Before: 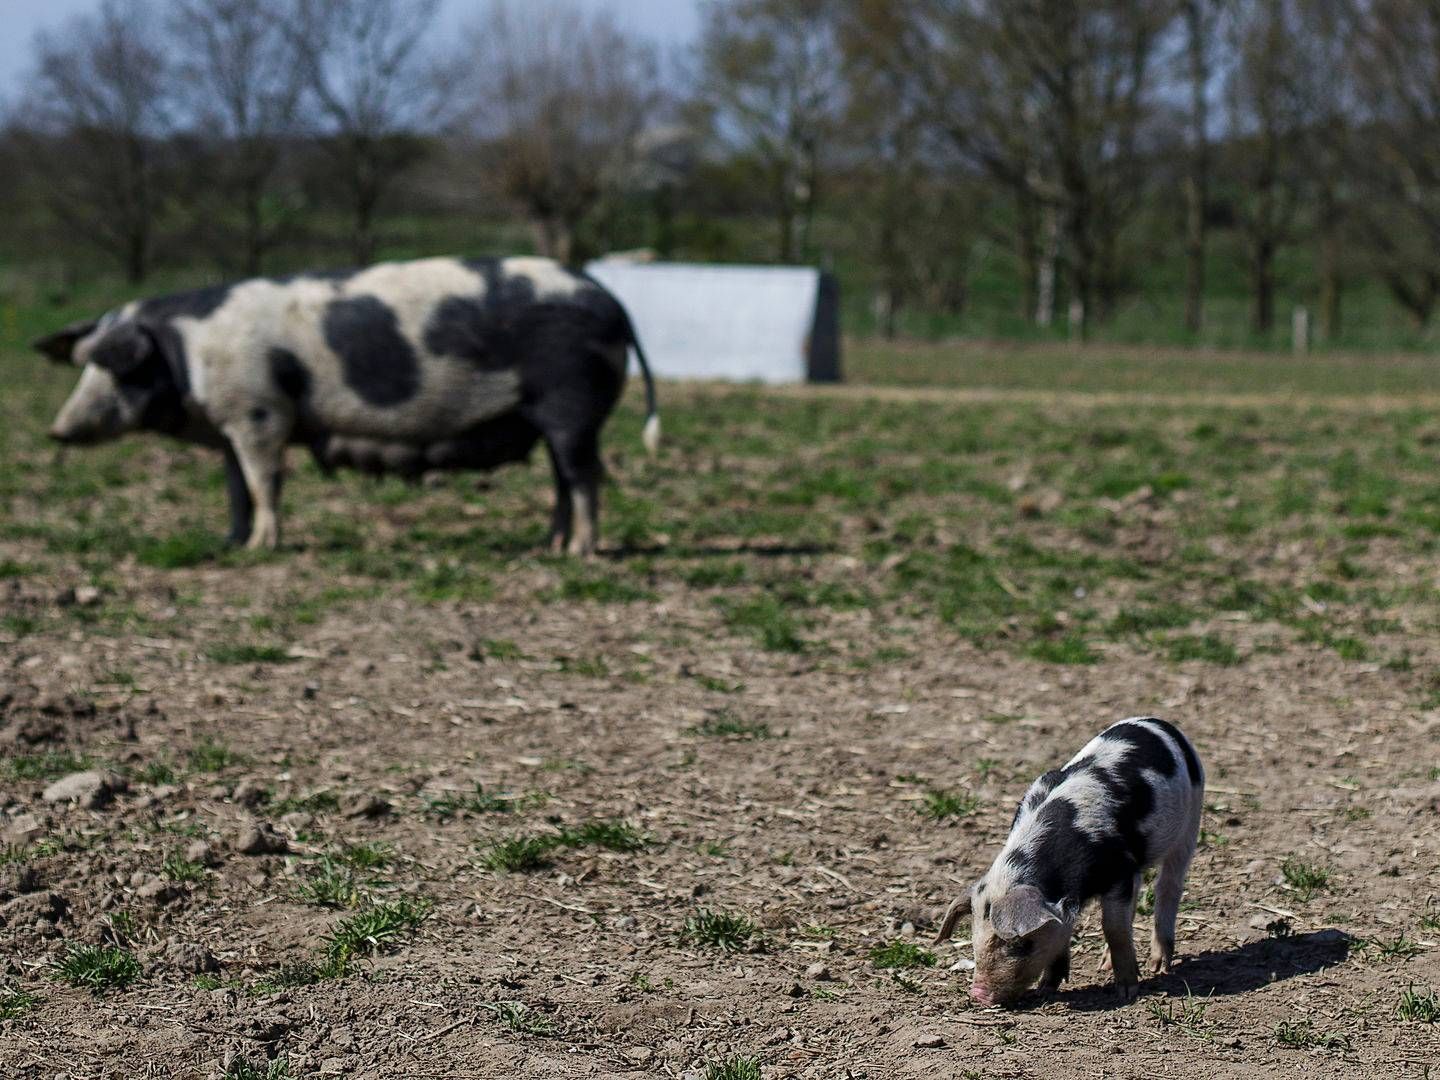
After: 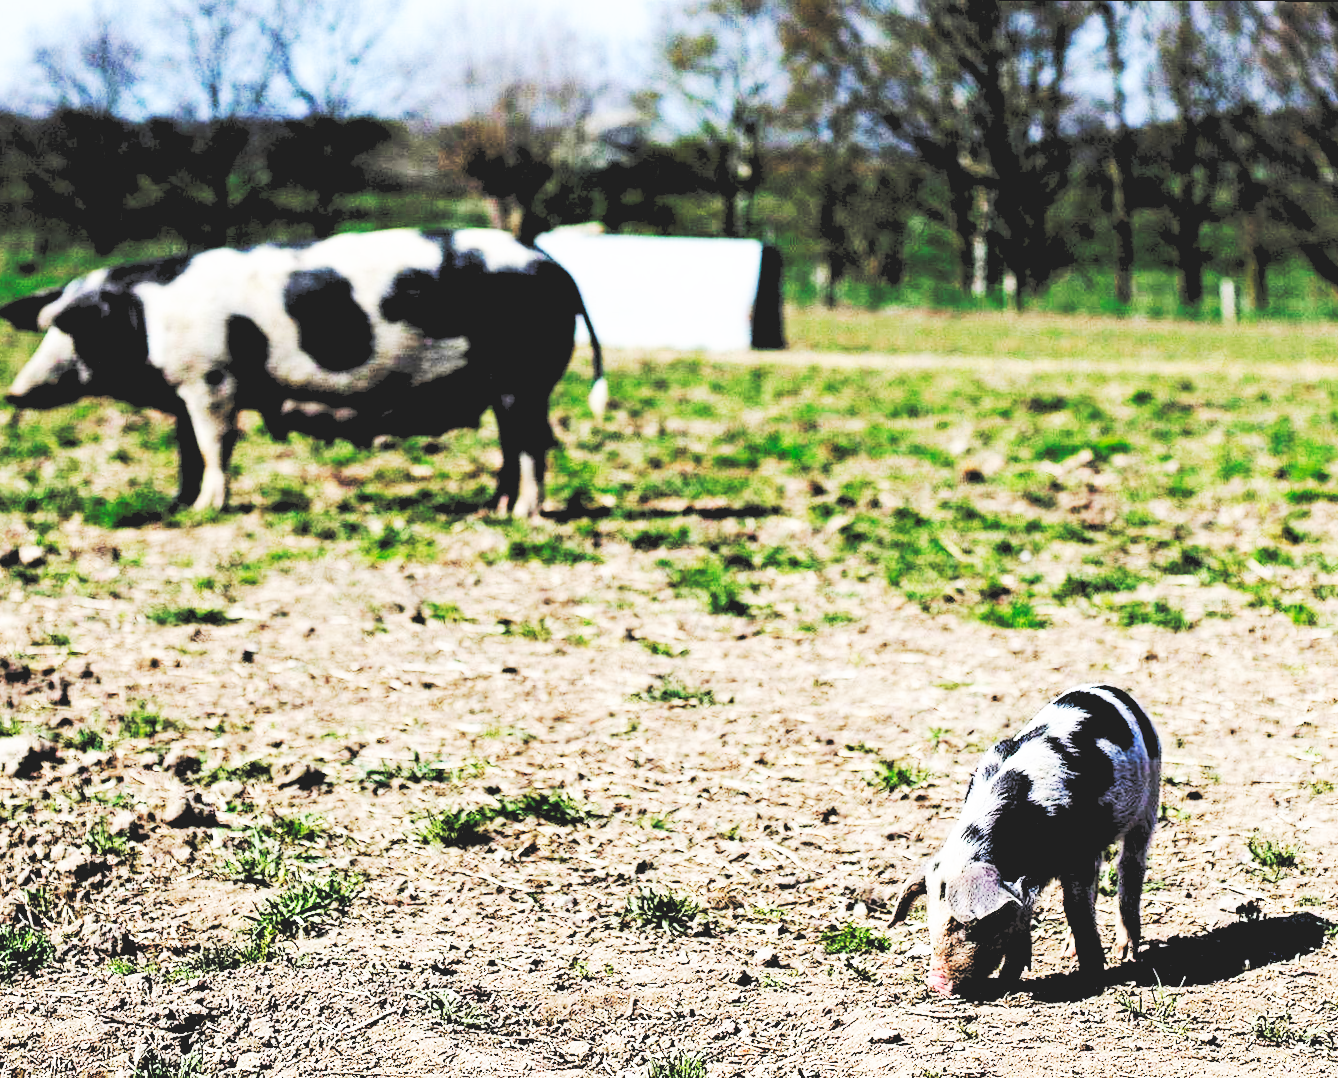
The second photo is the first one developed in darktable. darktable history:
rgb levels: levels [[0.027, 0.429, 0.996], [0, 0.5, 1], [0, 0.5, 1]]
base curve: curves: ch0 [(0, 0.015) (0.085, 0.116) (0.134, 0.298) (0.19, 0.545) (0.296, 0.764) (0.599, 0.982) (1, 1)], preserve colors none
rotate and perspective: rotation 0.215°, lens shift (vertical) -0.139, crop left 0.069, crop right 0.939, crop top 0.002, crop bottom 0.996
